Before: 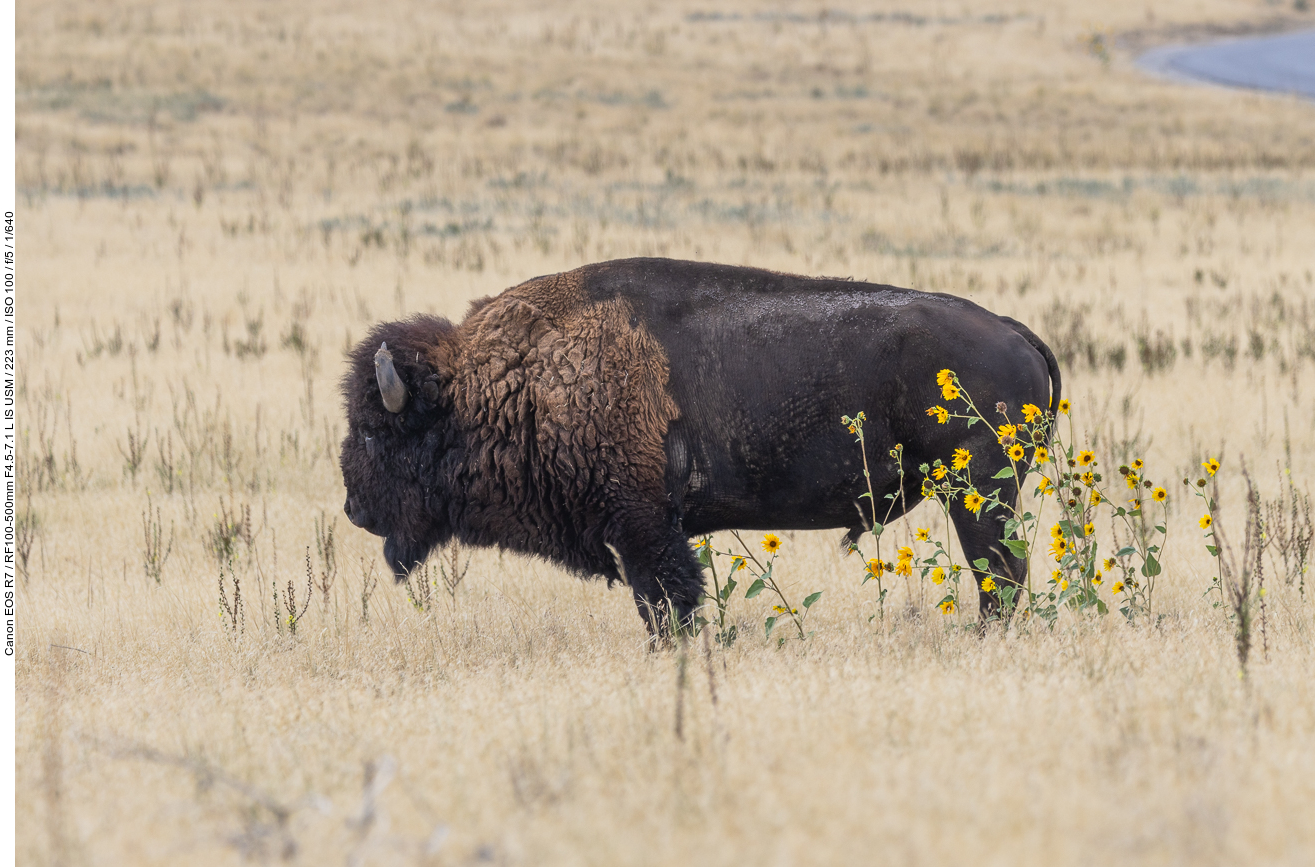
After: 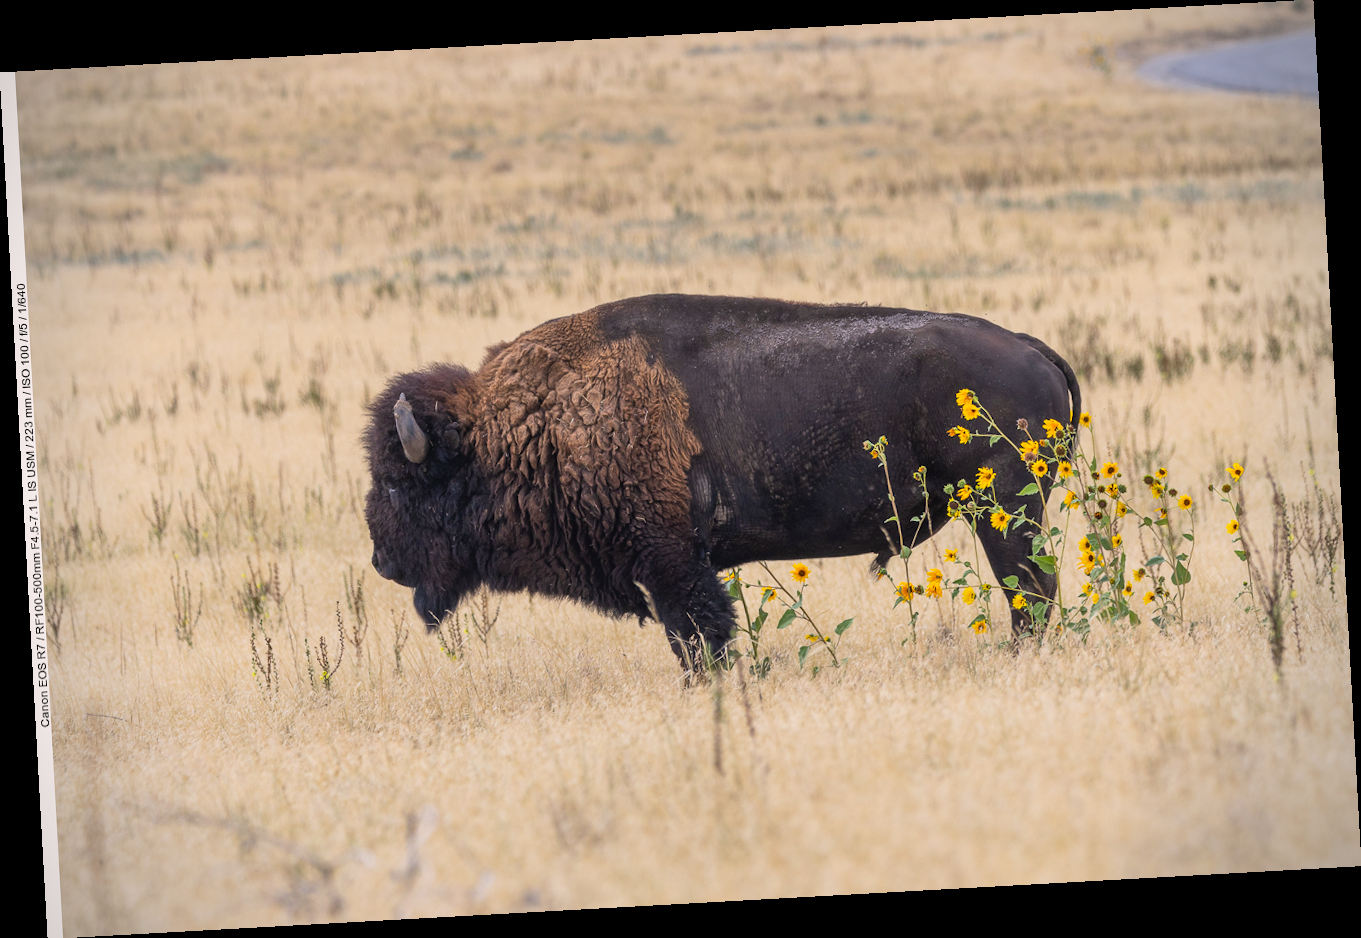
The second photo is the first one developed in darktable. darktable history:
vignetting: on, module defaults
color correction: highlights a* 3.22, highlights b* 1.93, saturation 1.19
rotate and perspective: rotation -3.18°, automatic cropping off
